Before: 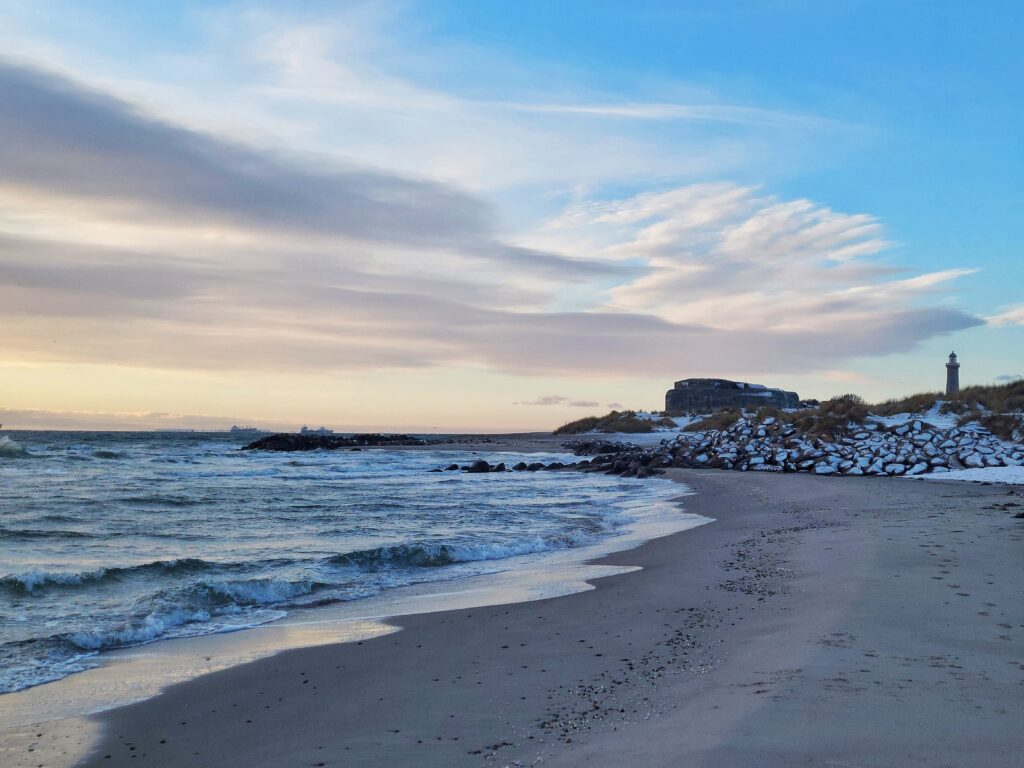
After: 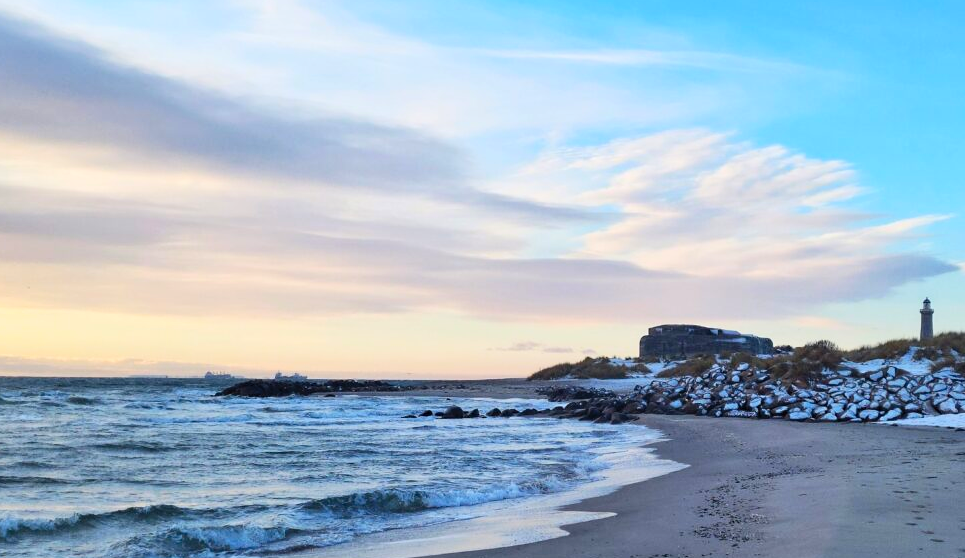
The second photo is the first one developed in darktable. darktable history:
crop: left 2.561%, top 7.057%, right 3.19%, bottom 20.255%
sharpen: radius 5.33, amount 0.309, threshold 26.229
contrast brightness saturation: contrast 0.199, brightness 0.156, saturation 0.225
